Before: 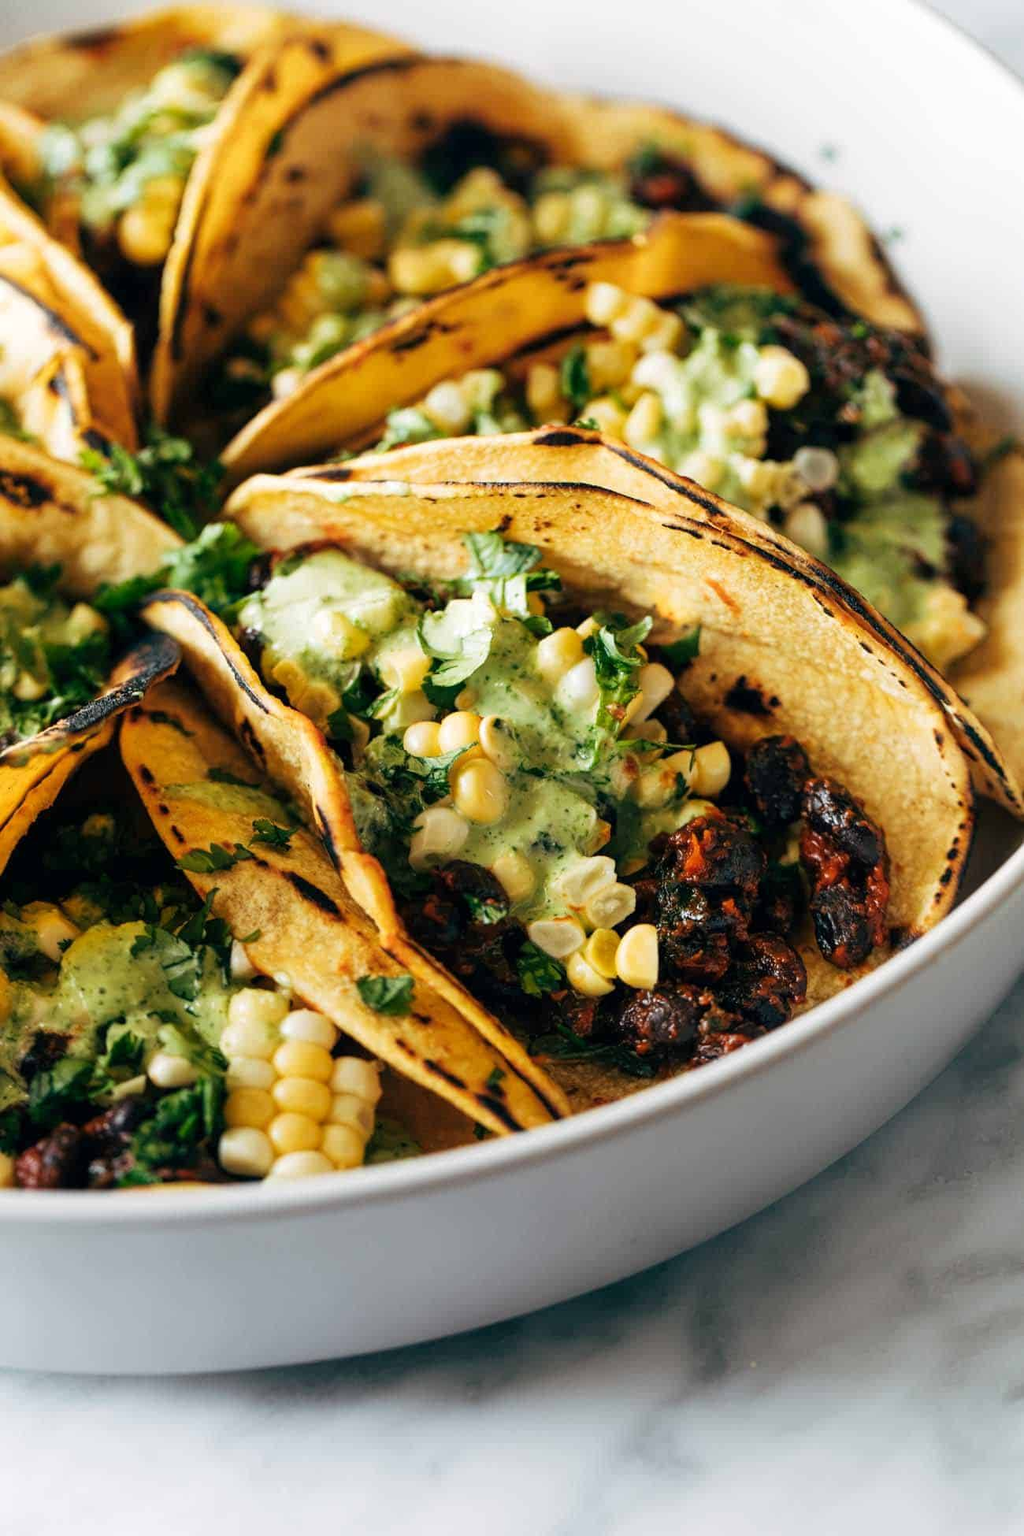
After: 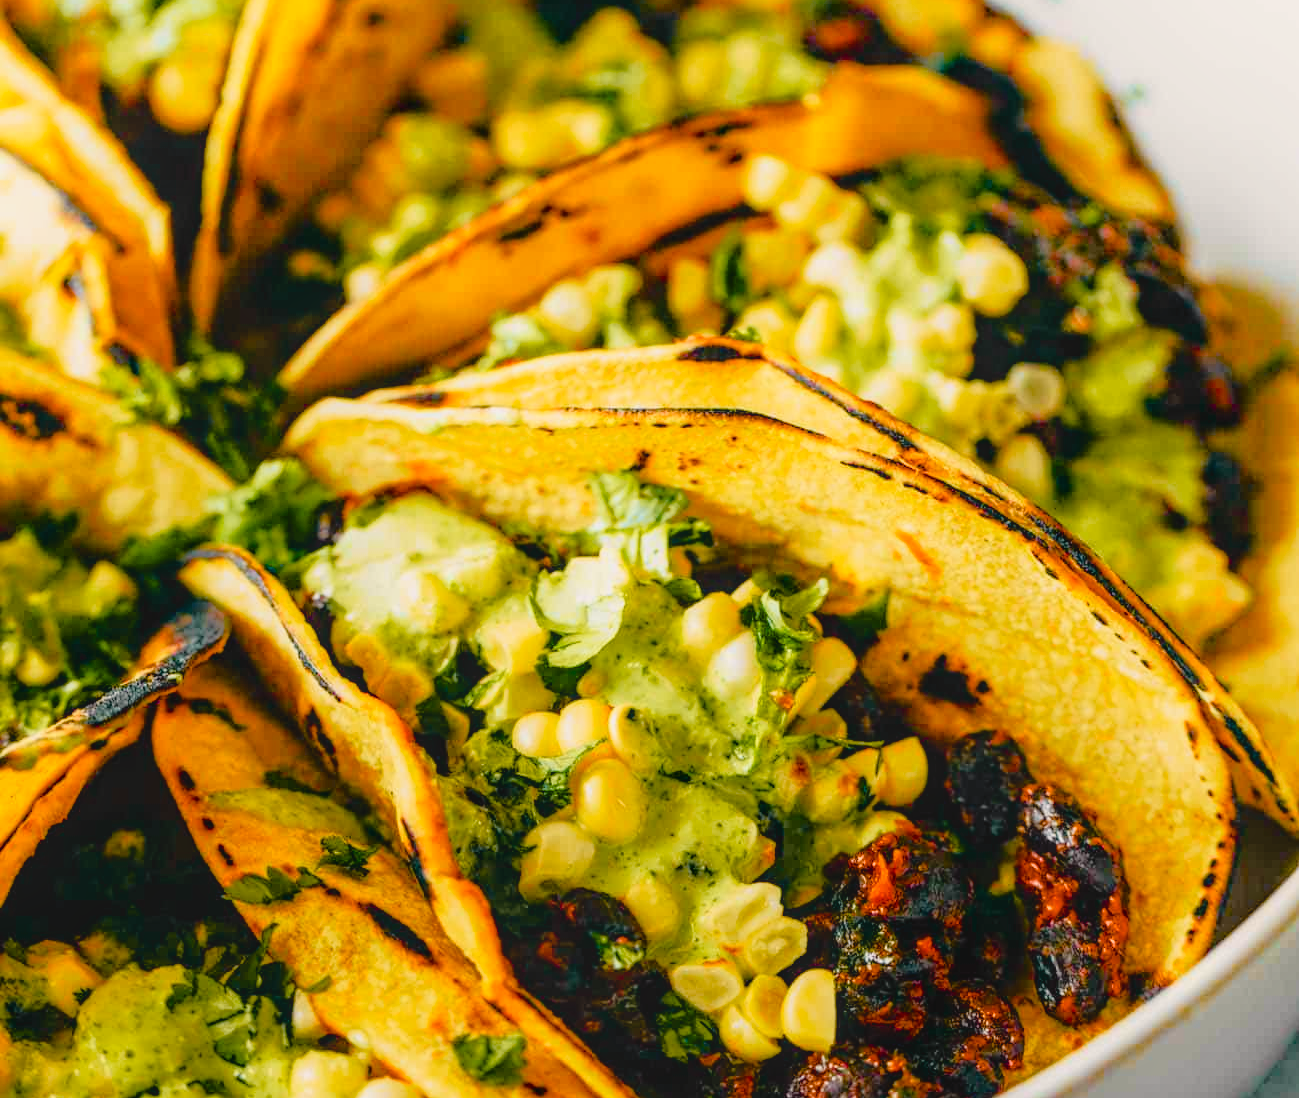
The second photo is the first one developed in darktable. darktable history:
color balance rgb: power › hue 60.12°, highlights gain › chroma 2.021%, highlights gain › hue 73.07°, linear chroma grading › shadows 19.561%, linear chroma grading › highlights 3.22%, linear chroma grading › mid-tones 10.392%, perceptual saturation grading › global saturation 34.863%, perceptual saturation grading › highlights -29.969%, perceptual saturation grading › shadows 35.073%, contrast -9.604%
crop and rotate: top 10.49%, bottom 33.188%
velvia: on, module defaults
local contrast: on, module defaults
contrast brightness saturation: contrast -0.145, brightness 0.042, saturation -0.126
tone curve: curves: ch0 [(0, 0.029) (0.168, 0.142) (0.359, 0.44) (0.469, 0.544) (0.634, 0.722) (0.858, 0.903) (1, 0.968)]; ch1 [(0, 0) (0.437, 0.453) (0.472, 0.47) (0.502, 0.502) (0.54, 0.534) (0.57, 0.592) (0.618, 0.66) (0.699, 0.749) (0.859, 0.899) (1, 1)]; ch2 [(0, 0) (0.33, 0.301) (0.421, 0.443) (0.476, 0.498) (0.505, 0.503) (0.547, 0.557) (0.586, 0.634) (0.608, 0.676) (1, 1)], color space Lab, independent channels, preserve colors none
shadows and highlights: shadows -68.28, highlights 34.89, soften with gaussian
haze removal: adaptive false
